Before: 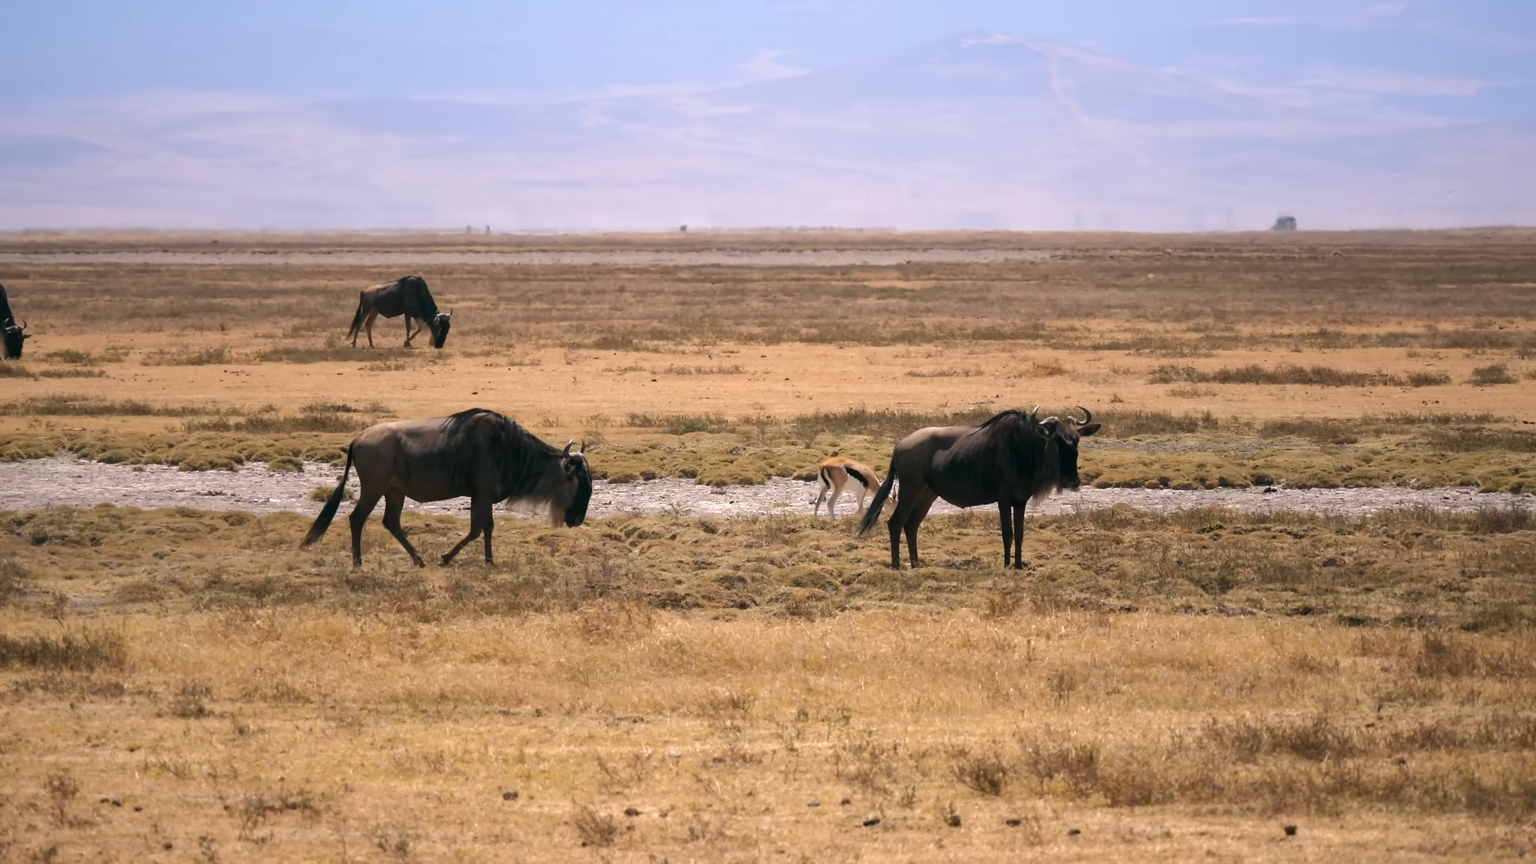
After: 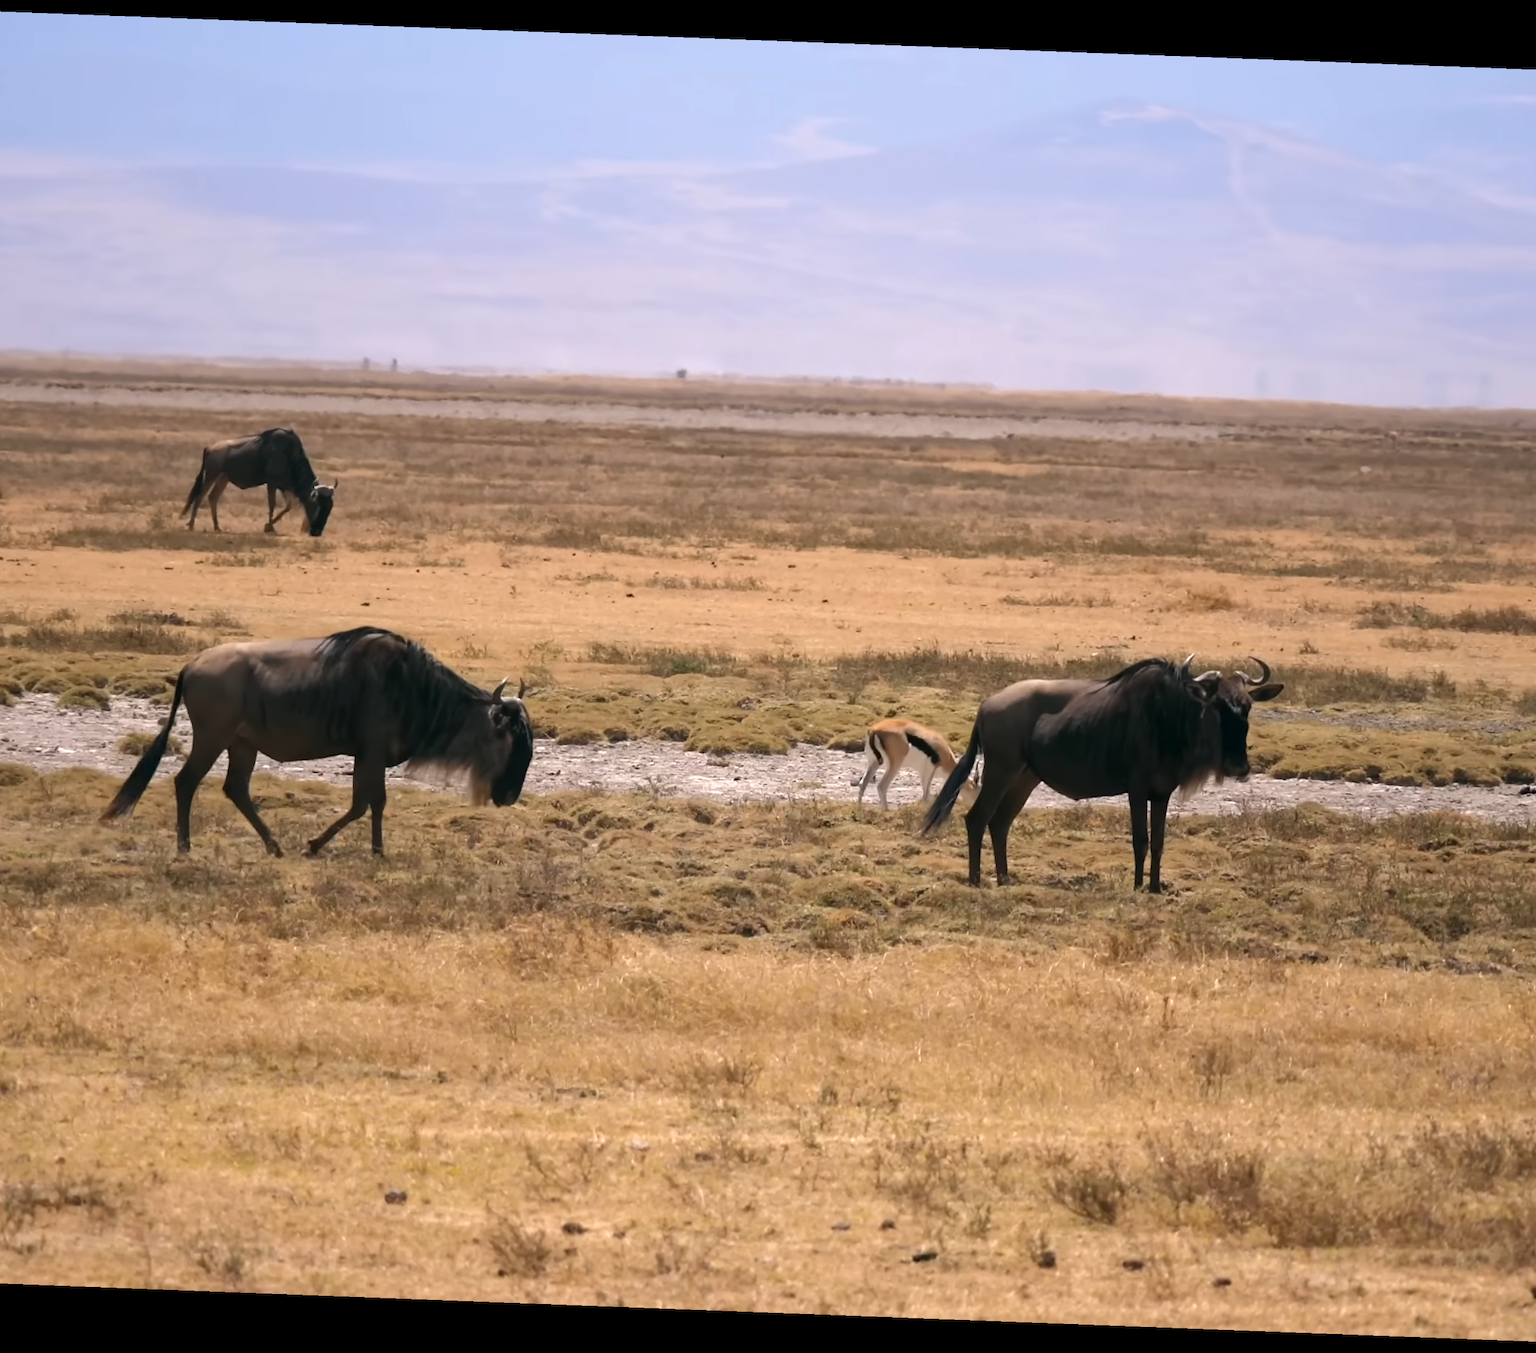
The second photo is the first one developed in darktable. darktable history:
crop and rotate: left 15.546%, right 17.787%
rotate and perspective: rotation 2.17°, automatic cropping off
